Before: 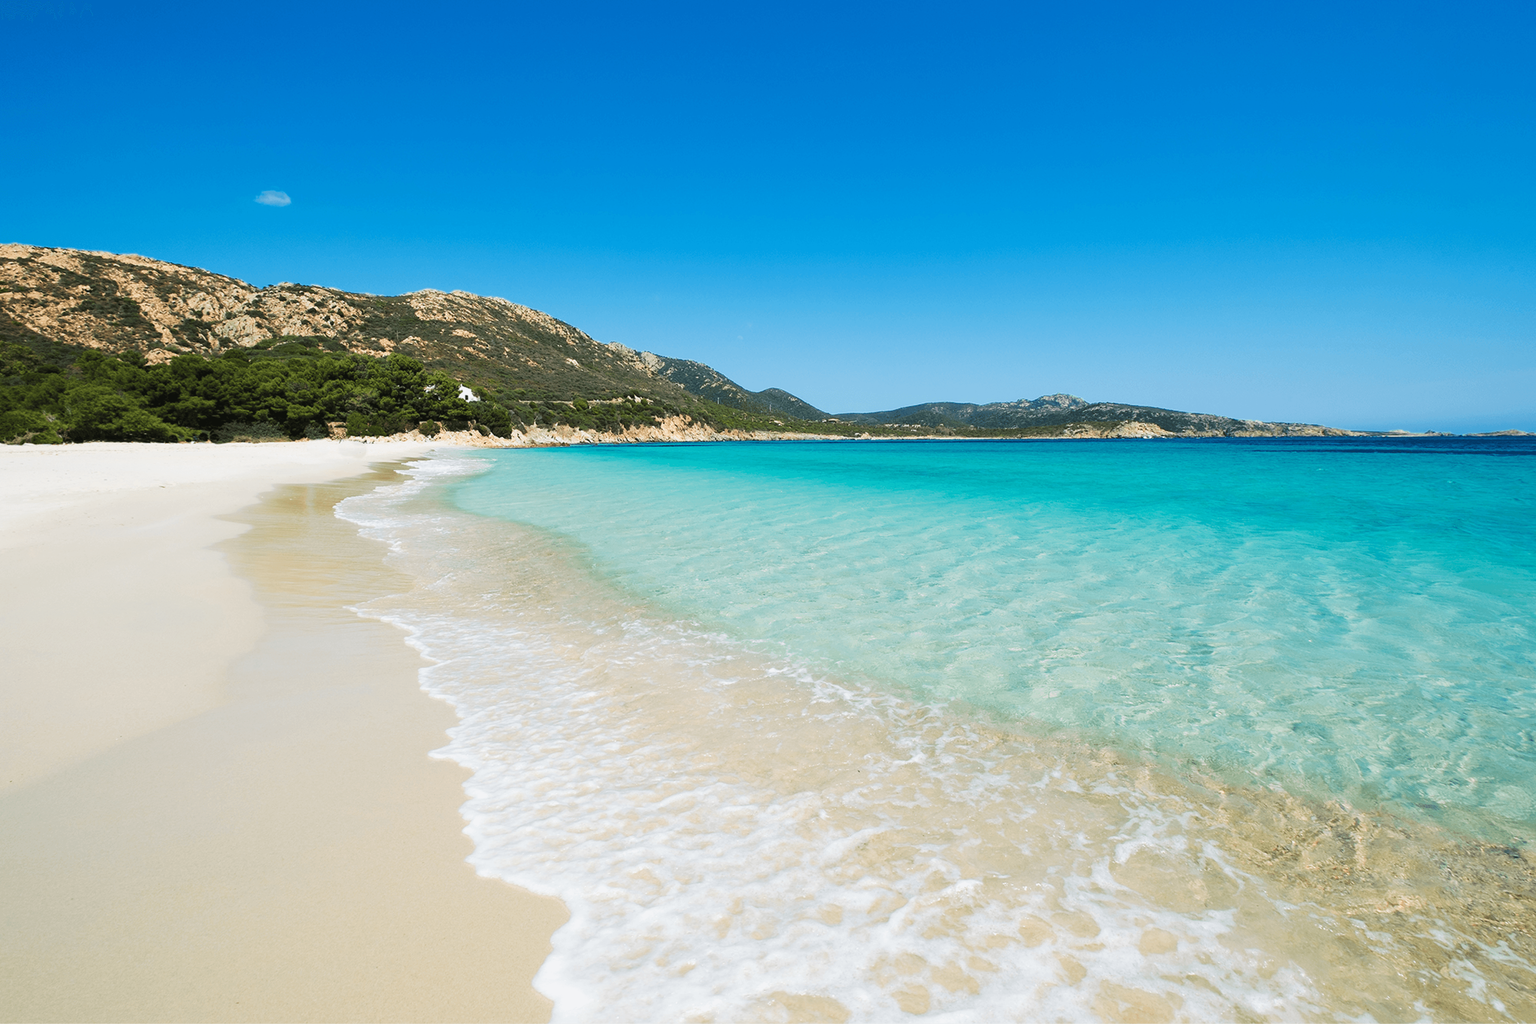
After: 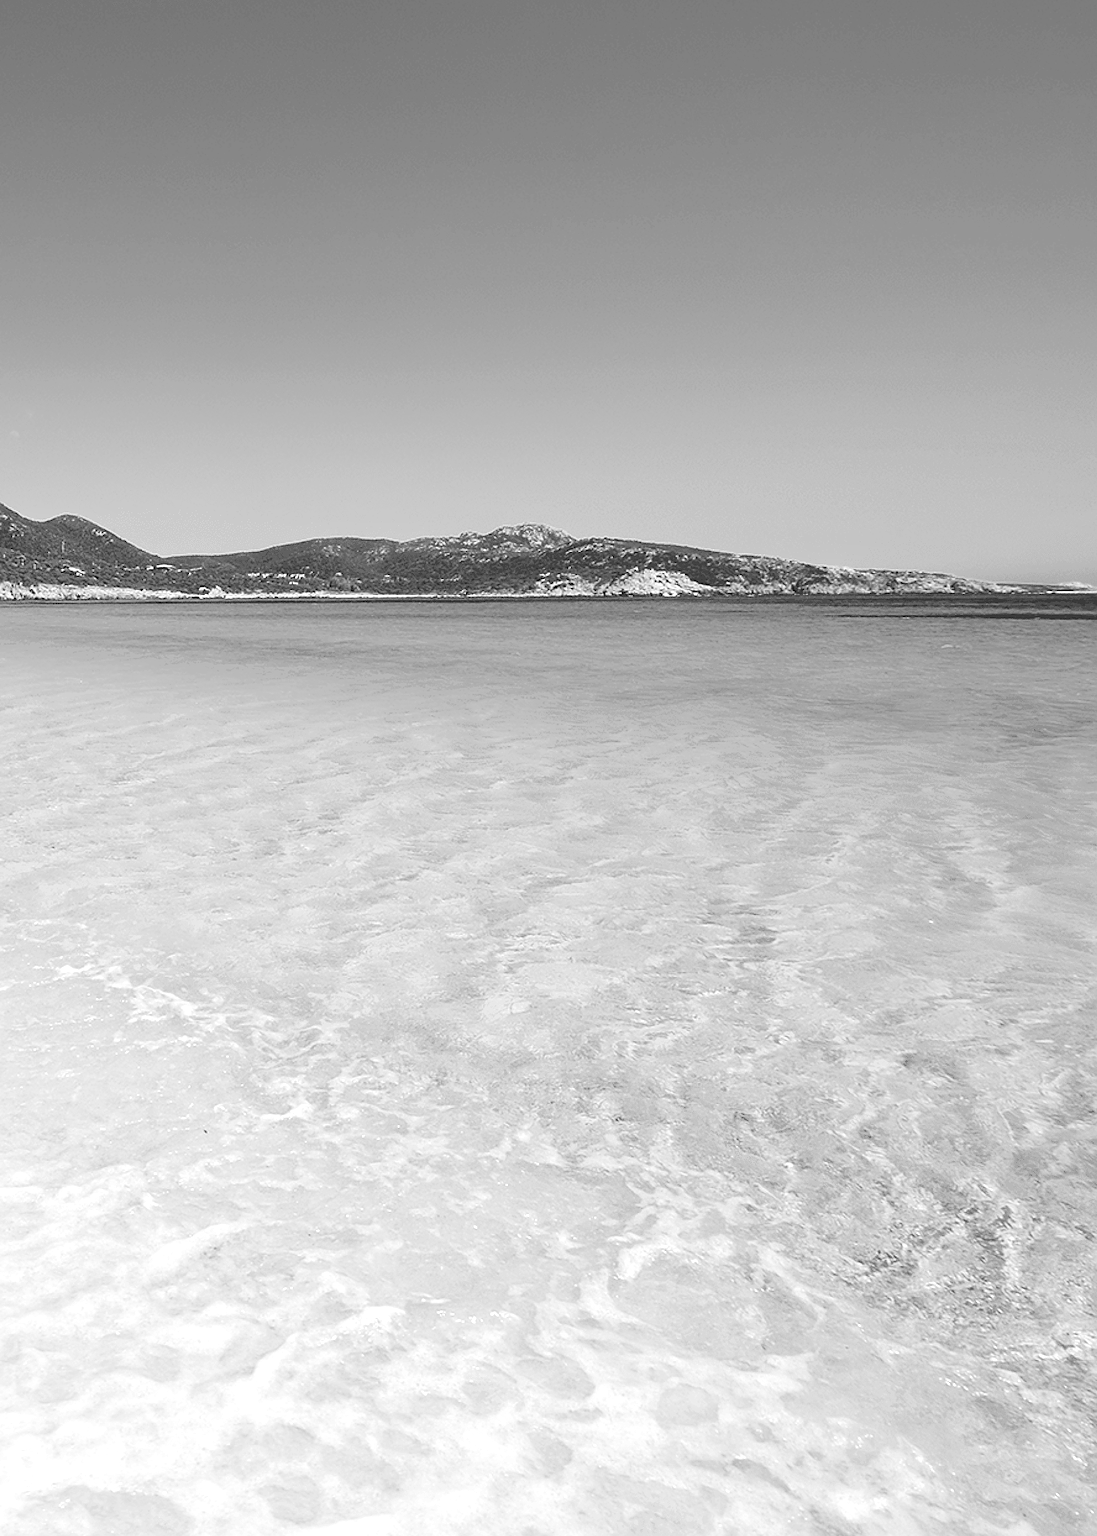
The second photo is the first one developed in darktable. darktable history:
sharpen: on, module defaults
monochrome: a 30.25, b 92.03
contrast brightness saturation: contrast 0.07
crop: left 47.628%, top 6.643%, right 7.874%
exposure: black level correction 0, exposure 0.5 EV, compensate highlight preservation false
